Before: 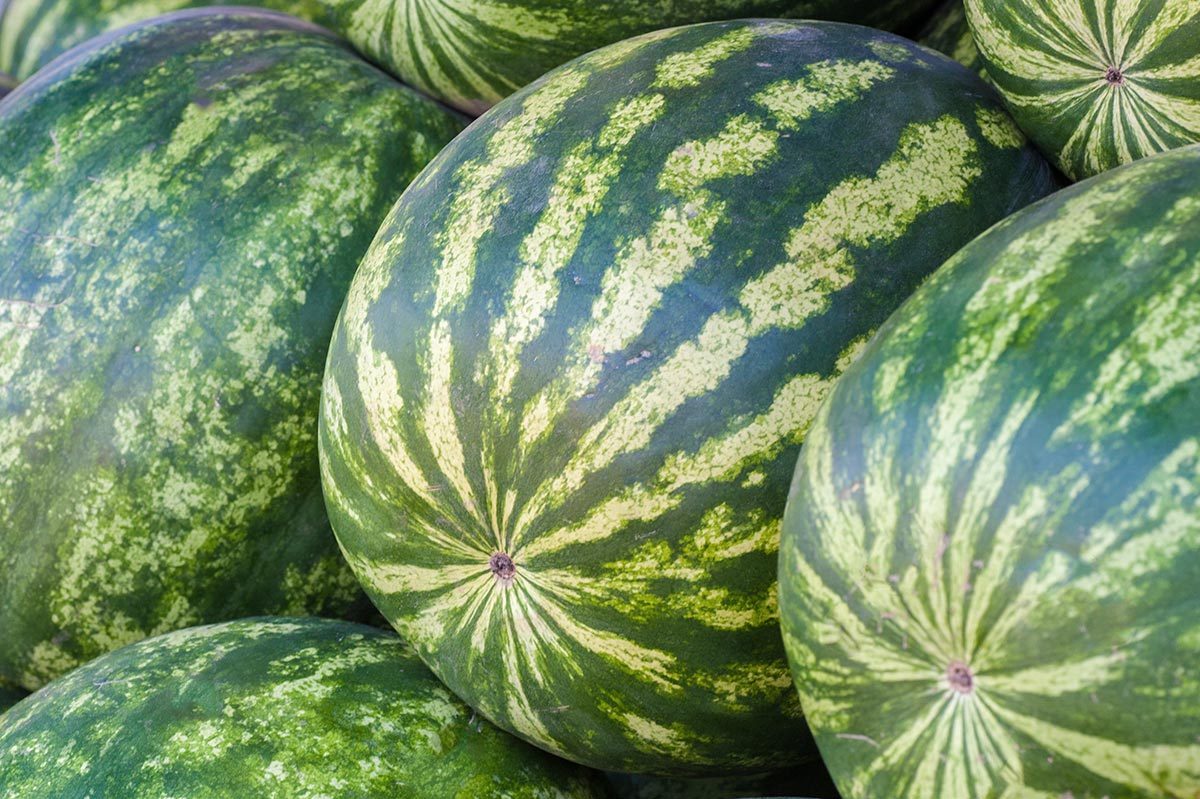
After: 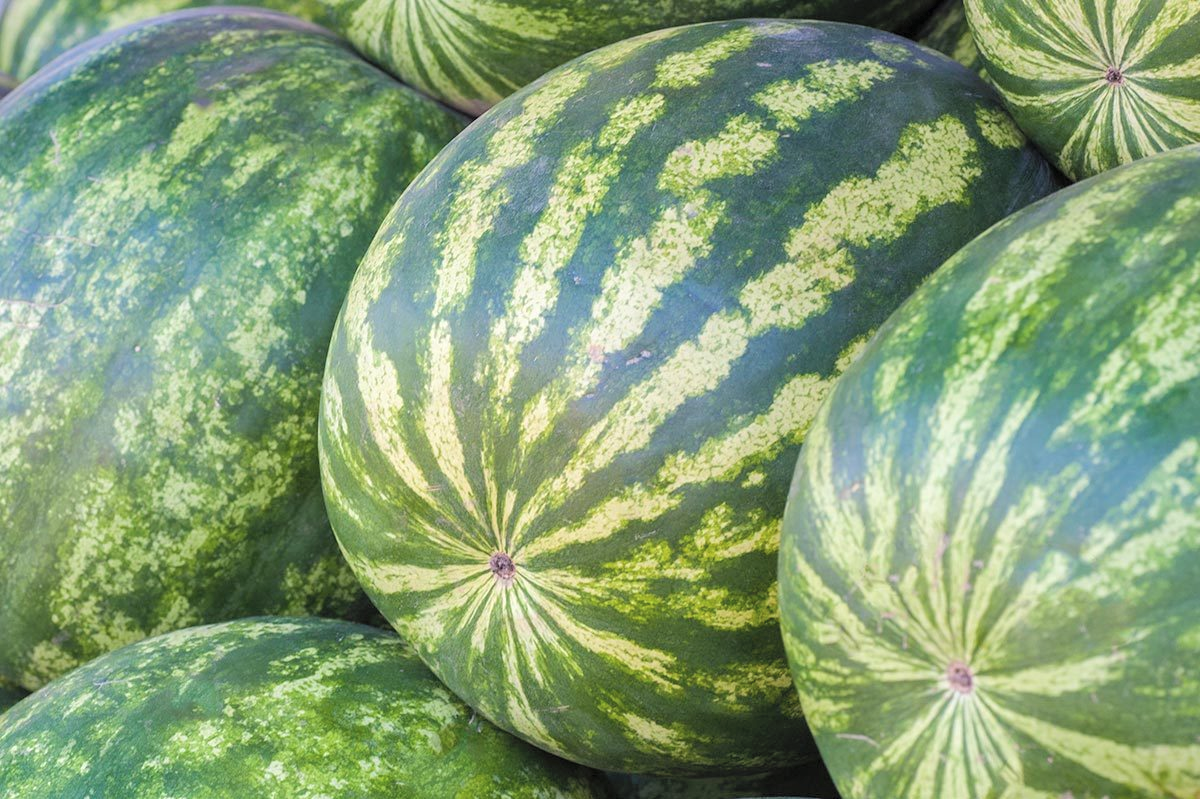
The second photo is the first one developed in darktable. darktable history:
shadows and highlights: shadows 25.87, highlights -24.53, highlights color adjustment 40.11%
contrast brightness saturation: brightness 0.152
